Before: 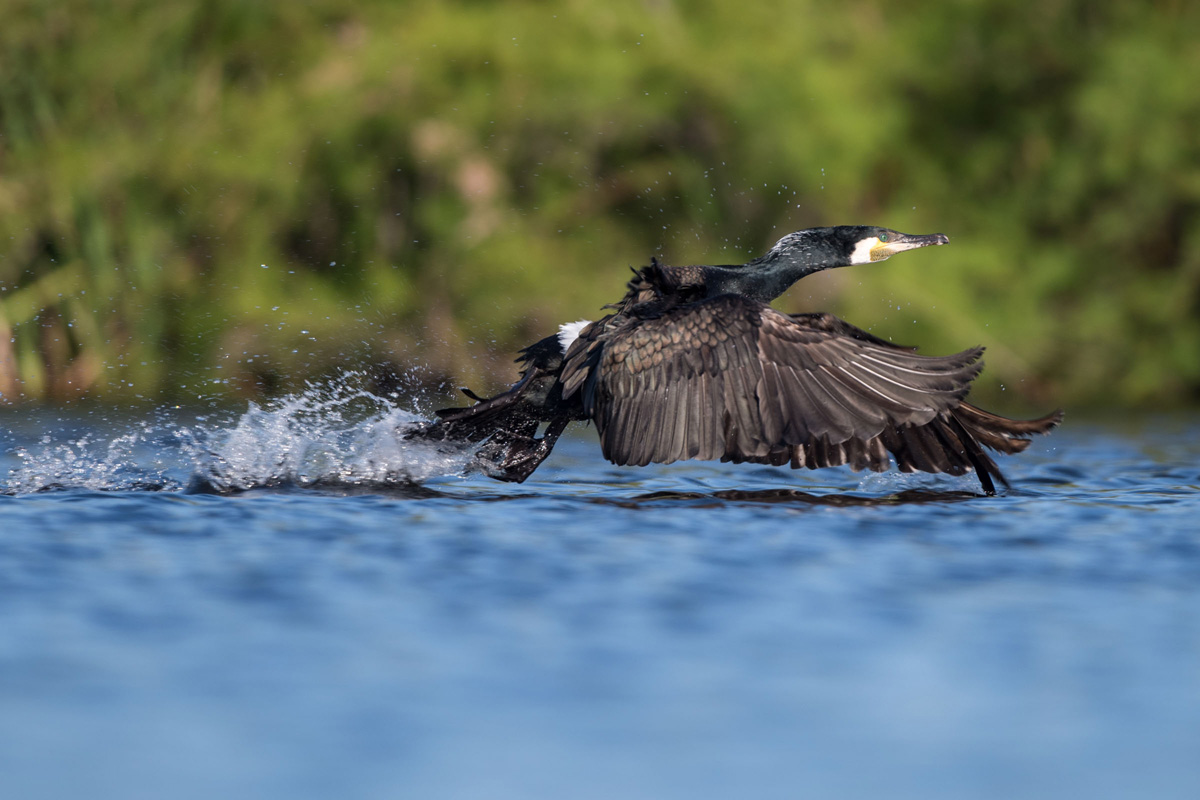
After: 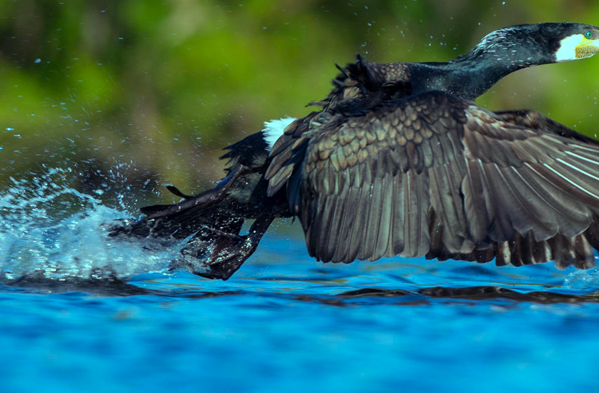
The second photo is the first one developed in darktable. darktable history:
crop: left 24.611%, top 25.485%, right 25.423%, bottom 25.317%
color balance rgb: shadows lift › chroma 5.701%, shadows lift › hue 237.67°, highlights gain › chroma 7.479%, highlights gain › hue 184.28°, linear chroma grading › global chroma 25.044%, perceptual saturation grading › global saturation 1.536%, perceptual saturation grading › highlights -2.747%, perceptual saturation grading › mid-tones 4.411%, perceptual saturation grading › shadows 7.671%
